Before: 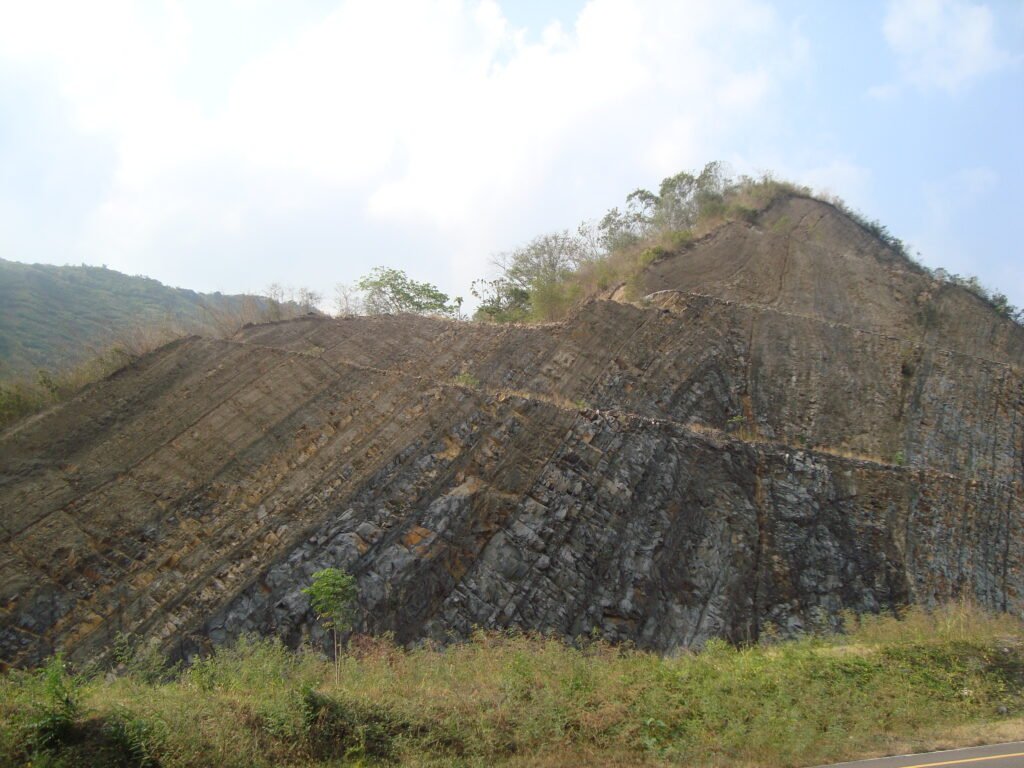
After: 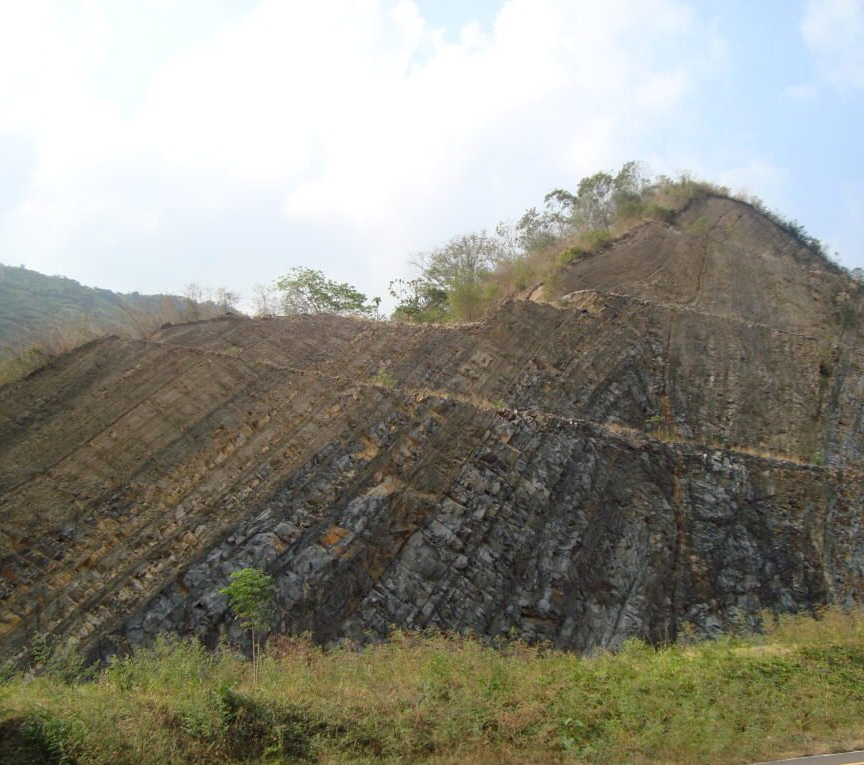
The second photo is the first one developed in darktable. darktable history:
crop: left 8.026%, right 7.374%
haze removal: compatibility mode true, adaptive false
